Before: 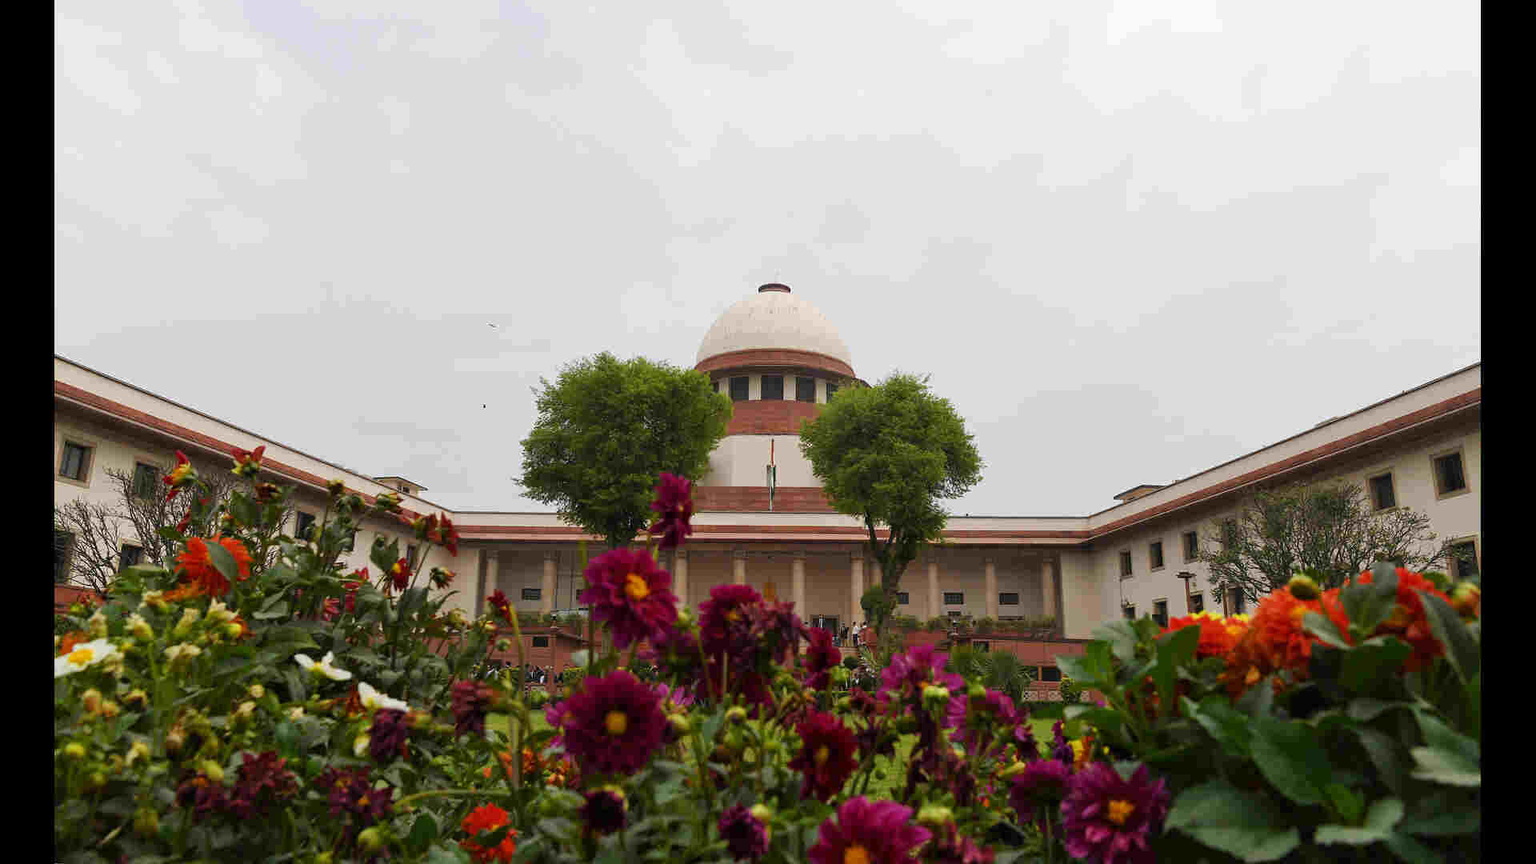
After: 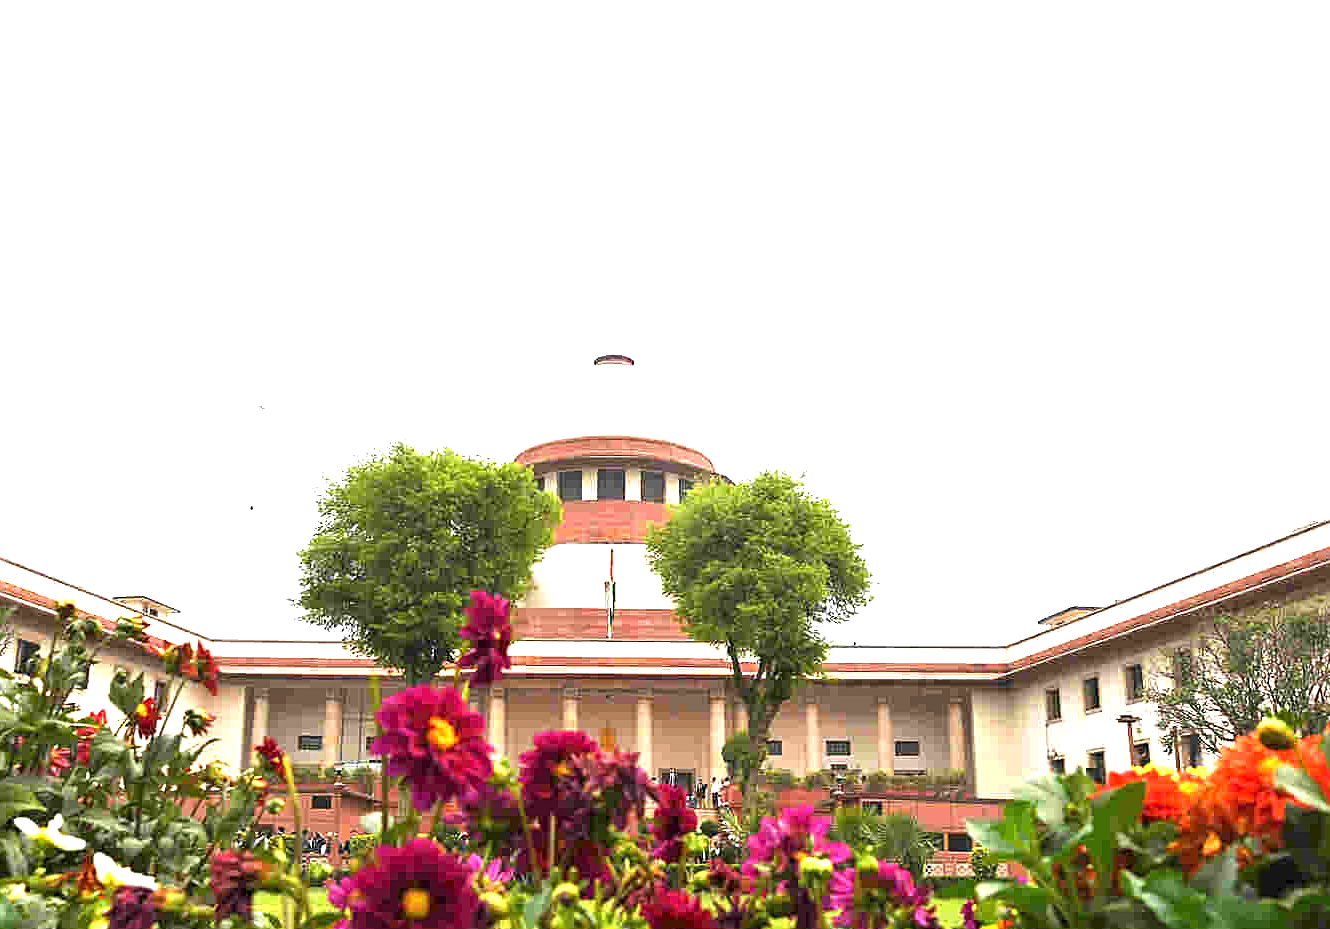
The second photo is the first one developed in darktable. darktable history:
tone equalizer: on, module defaults
sharpen: on, module defaults
exposure: black level correction 0, exposure 1.9 EV, compensate highlight preservation false
crop: left 18.479%, right 12.2%, bottom 13.971%
